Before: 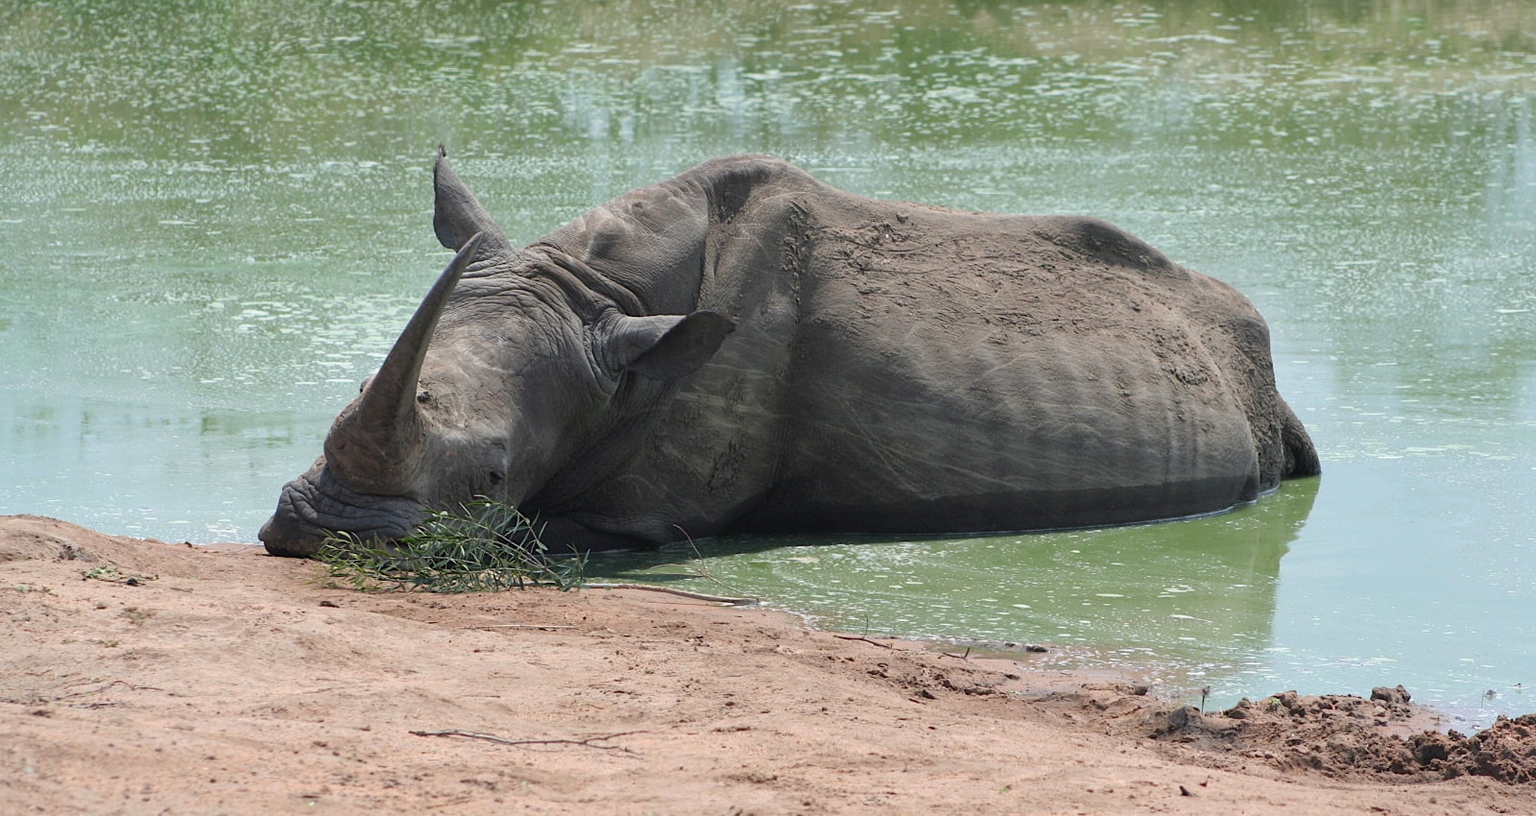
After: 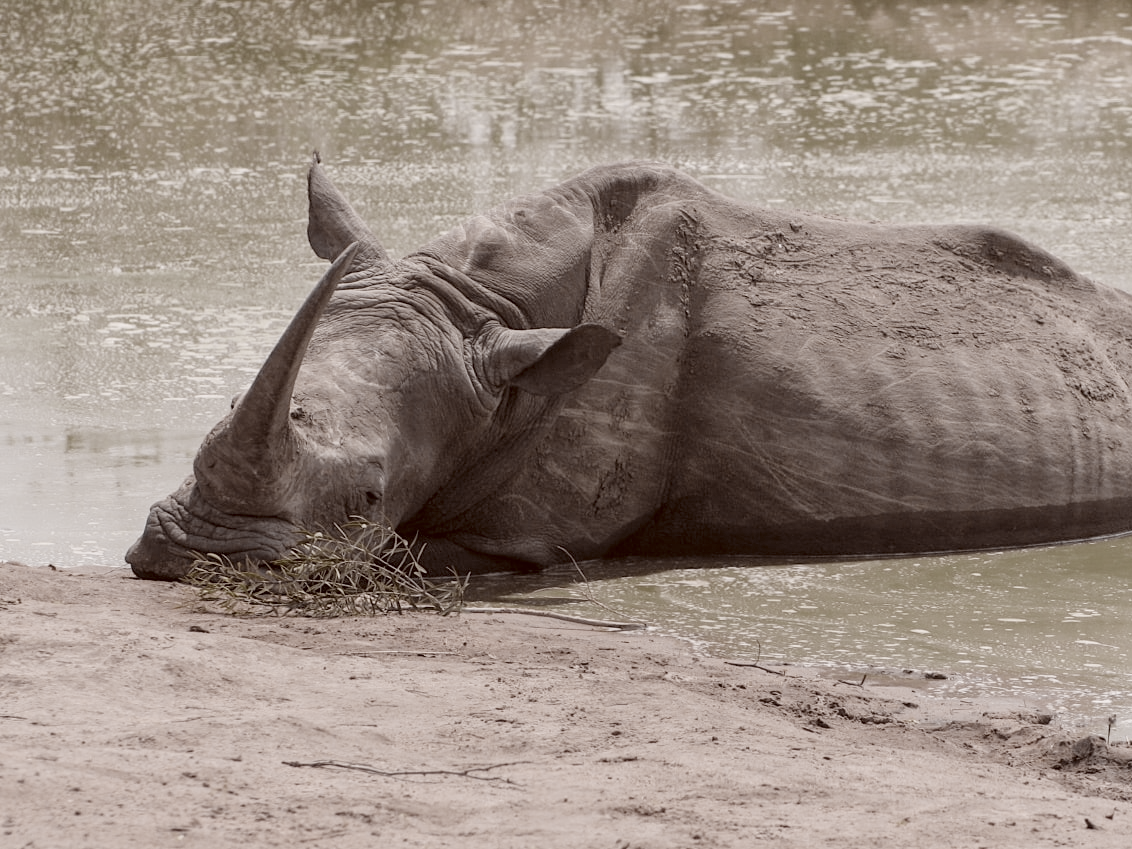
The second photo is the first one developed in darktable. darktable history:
color correction: highlights a* 9.03, highlights b* 8.71, shadows a* 40, shadows b* 40, saturation 0.8
crop and rotate: left 9.061%, right 20.142%
filmic rgb: hardness 4.17, contrast 0.921
exposure: exposure 0.6 EV, compensate highlight preservation false
local contrast: on, module defaults
color zones: curves: ch0 [(0, 0.487) (0.241, 0.395) (0.434, 0.373) (0.658, 0.412) (0.838, 0.487)]; ch1 [(0, 0) (0.053, 0.053) (0.211, 0.202) (0.579, 0.259) (0.781, 0.241)]
